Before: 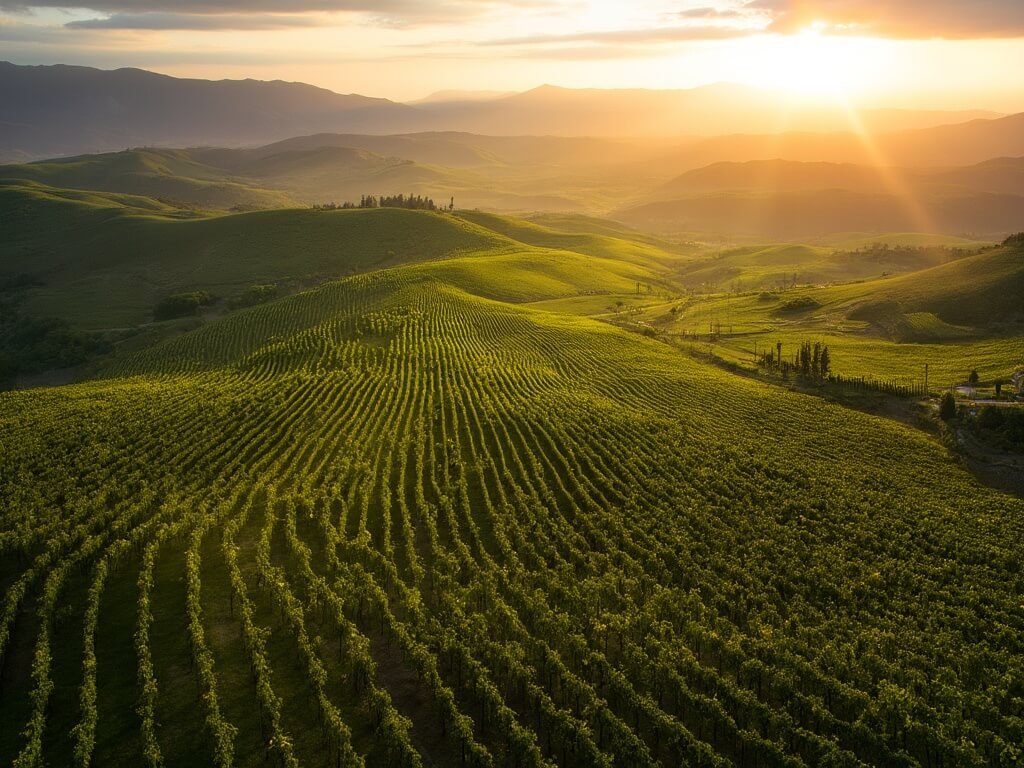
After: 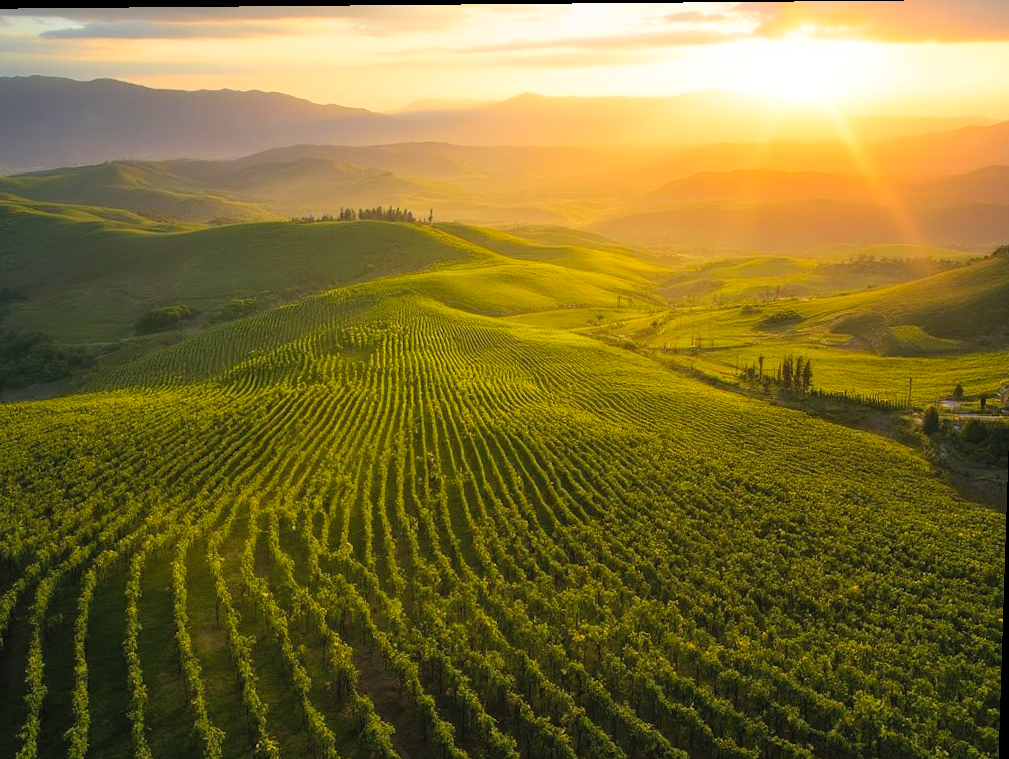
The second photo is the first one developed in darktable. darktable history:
contrast brightness saturation: contrast 0.07, brightness 0.18, saturation 0.4
crop and rotate: left 2.536%, right 1.107%, bottom 2.246%
rotate and perspective: lens shift (vertical) 0.048, lens shift (horizontal) -0.024, automatic cropping off
